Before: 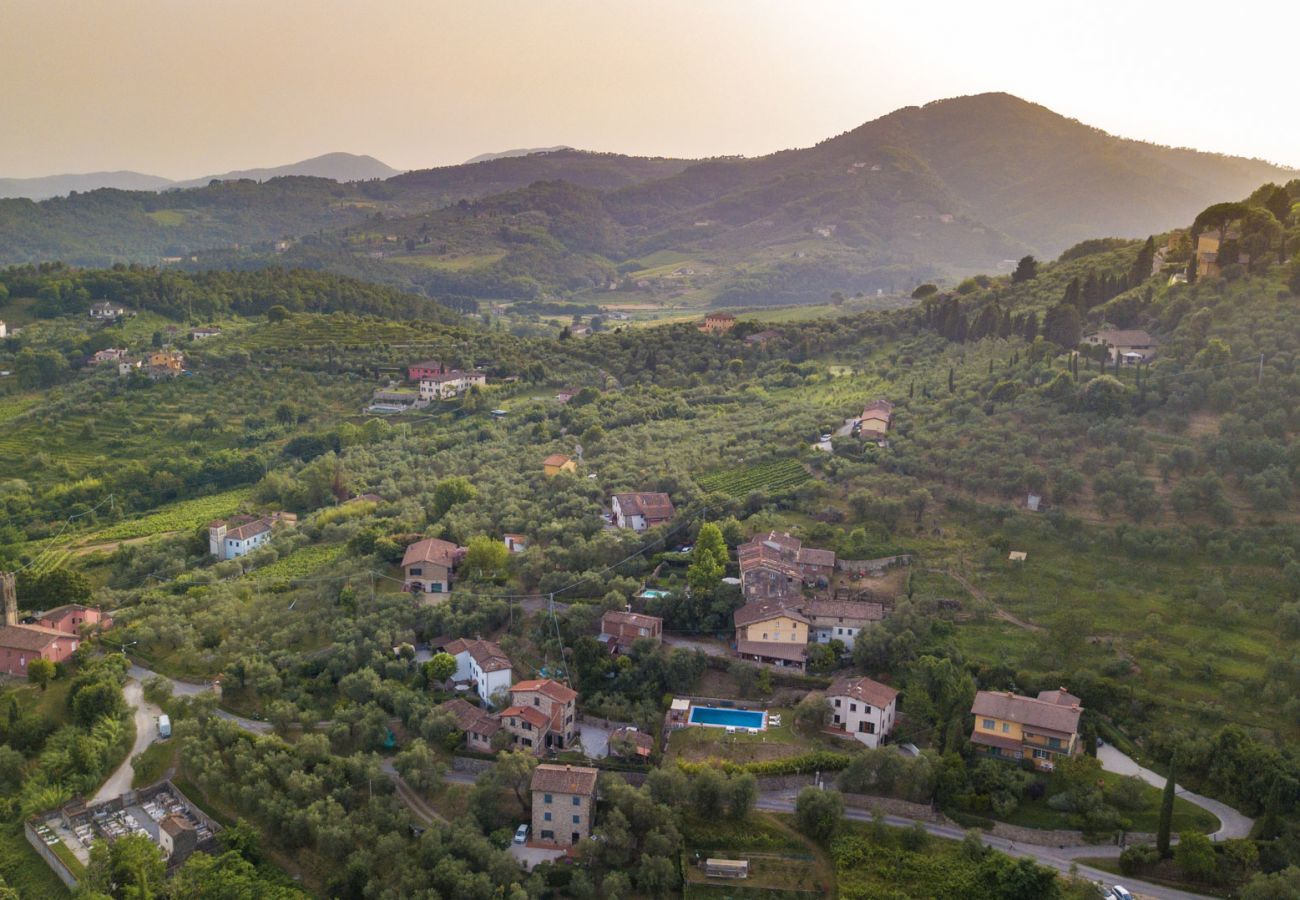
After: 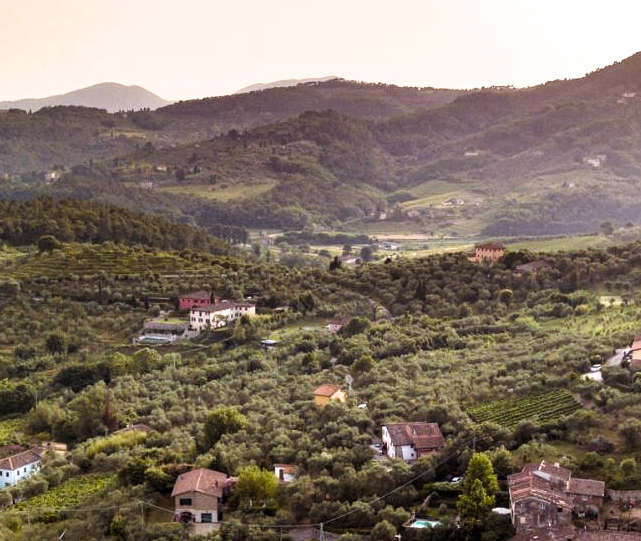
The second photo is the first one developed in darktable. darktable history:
crop: left 17.722%, top 7.878%, right 32.901%, bottom 31.999%
color balance rgb: shadows lift › chroma 9.883%, shadows lift › hue 42.7°, highlights gain › luminance 6.632%, highlights gain › chroma 0.973%, highlights gain › hue 50.03°, perceptual saturation grading › global saturation 10.003%, saturation formula JzAzBz (2021)
filmic rgb: black relative exposure -8.2 EV, white relative exposure 2.24 EV, hardness 7.14, latitude 85.53%, contrast 1.687, highlights saturation mix -3.03%, shadows ↔ highlights balance -2.77%
